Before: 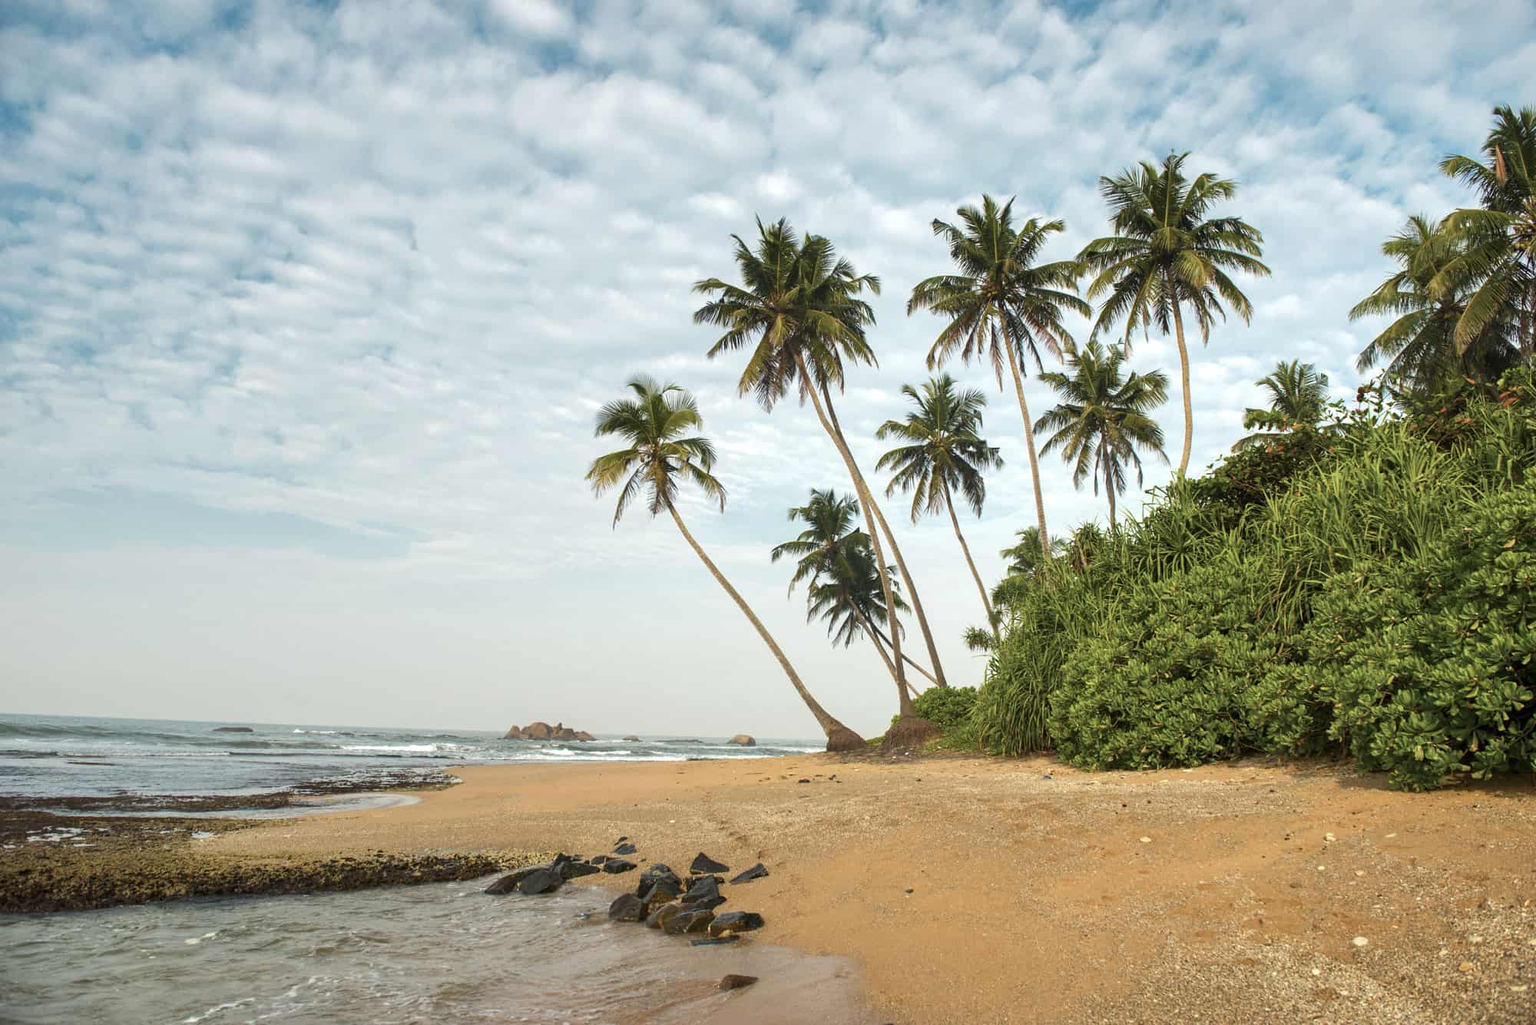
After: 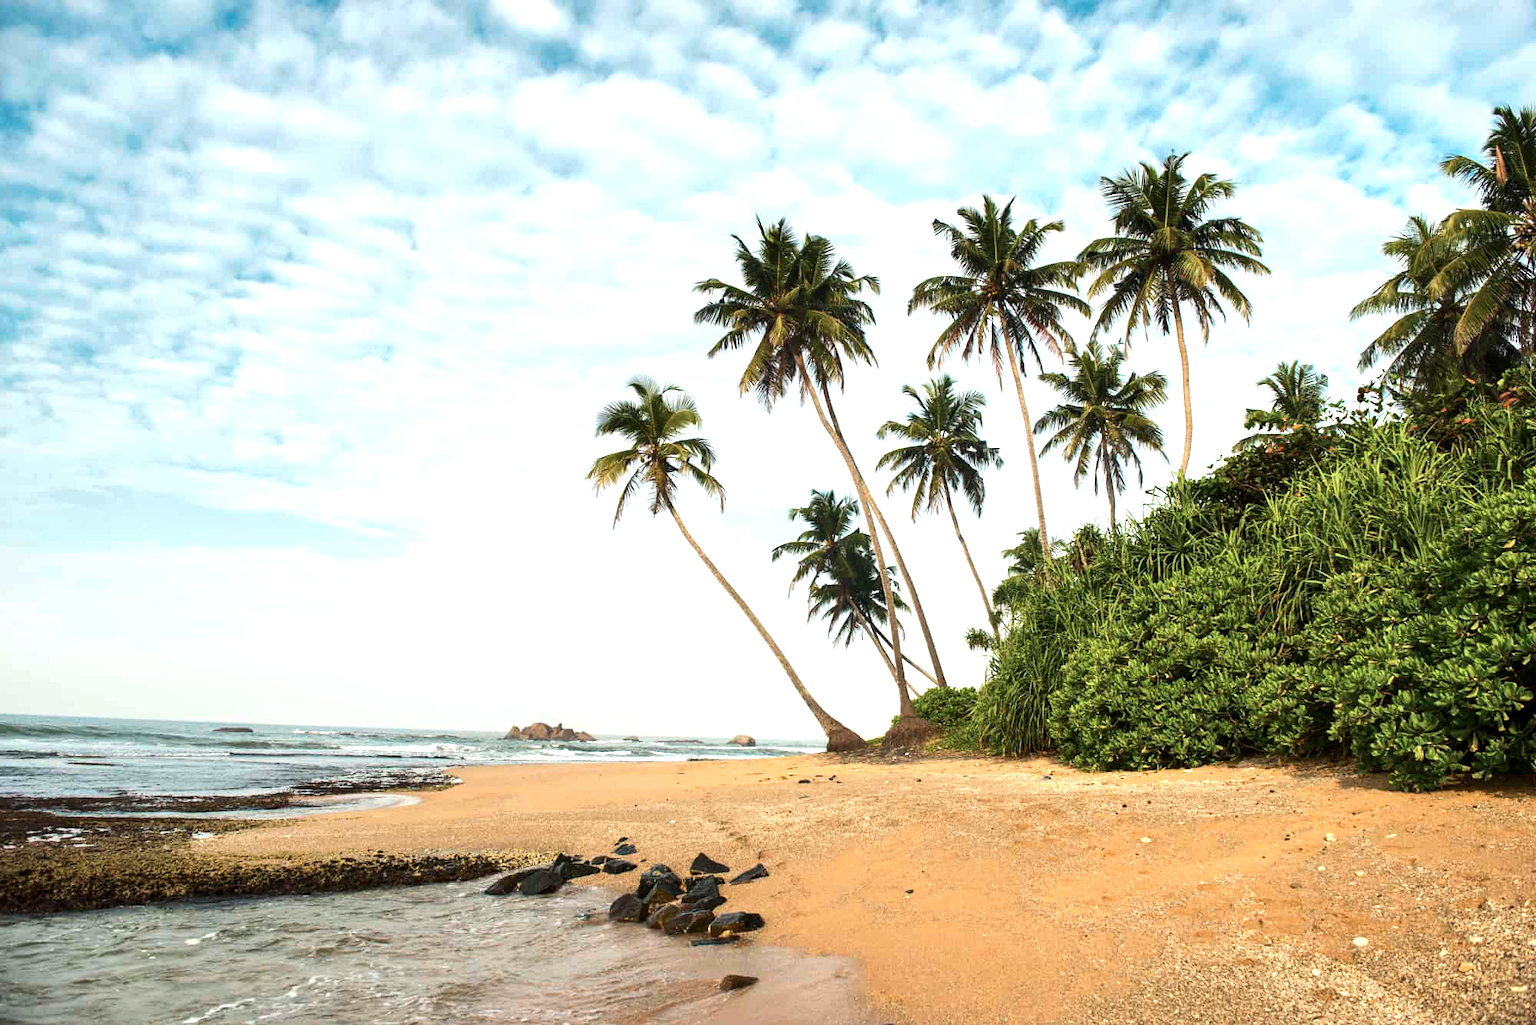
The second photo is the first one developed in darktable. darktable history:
tone equalizer: -8 EV -0.75 EV, -7 EV -0.7 EV, -6 EV -0.6 EV, -5 EV -0.4 EV, -3 EV 0.4 EV, -2 EV 0.6 EV, -1 EV 0.7 EV, +0 EV 0.75 EV, edges refinement/feathering 500, mask exposure compensation -1.57 EV, preserve details no
levels: mode automatic, black 0.023%, white 99.97%, levels [0.062, 0.494, 0.925]
